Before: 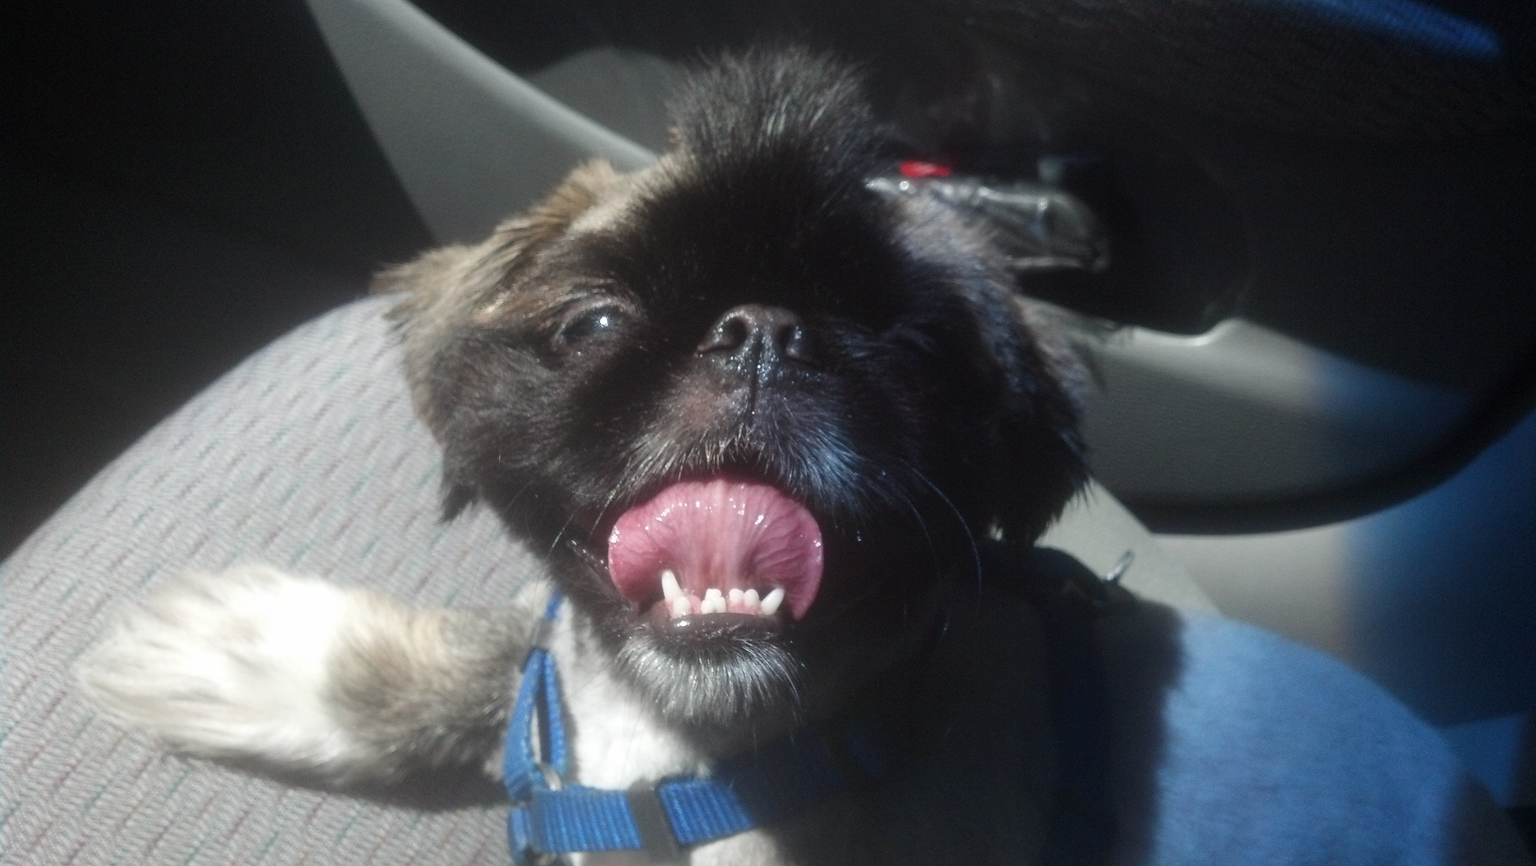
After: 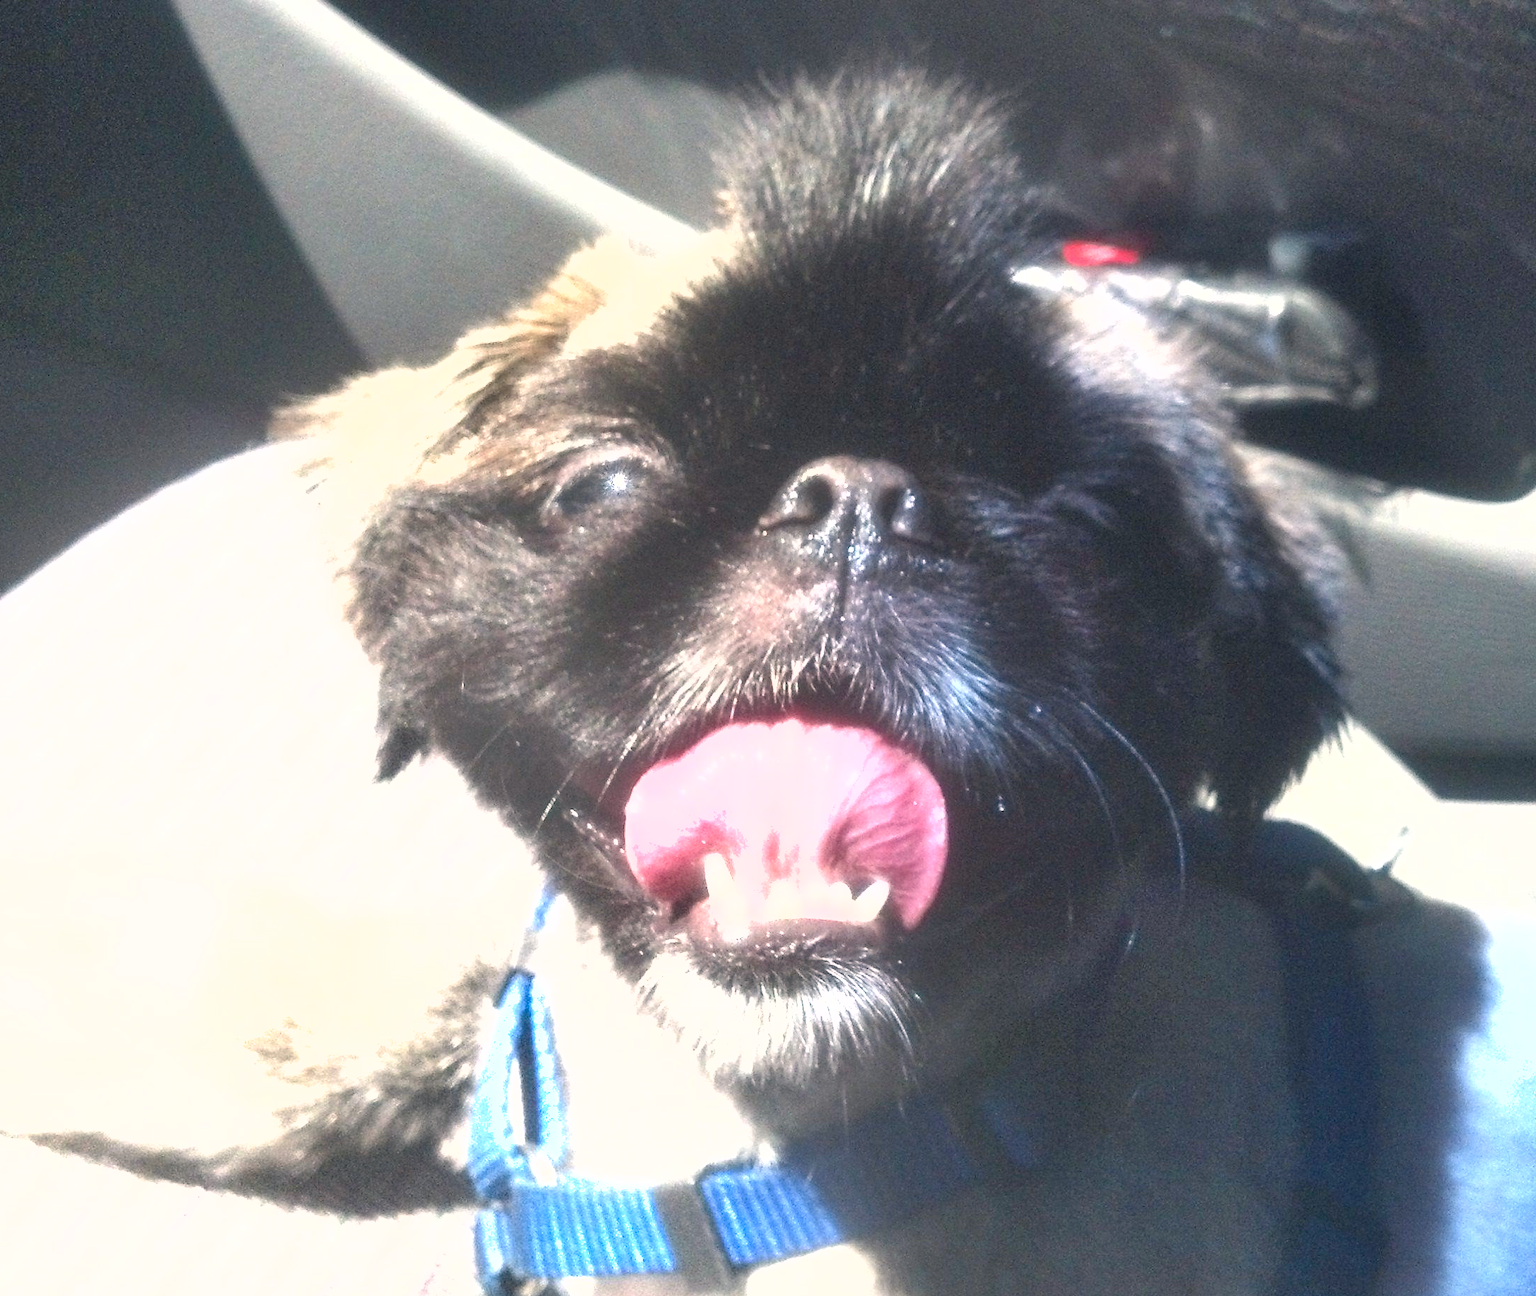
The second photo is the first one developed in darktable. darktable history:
shadows and highlights: white point adjustment 0.843, soften with gaussian
exposure: exposure 1.989 EV, compensate highlight preservation false
crop and rotate: left 12.456%, right 20.786%
color correction: highlights a* 5.4, highlights b* 5.32, shadows a* -4.3, shadows b* -5.28
